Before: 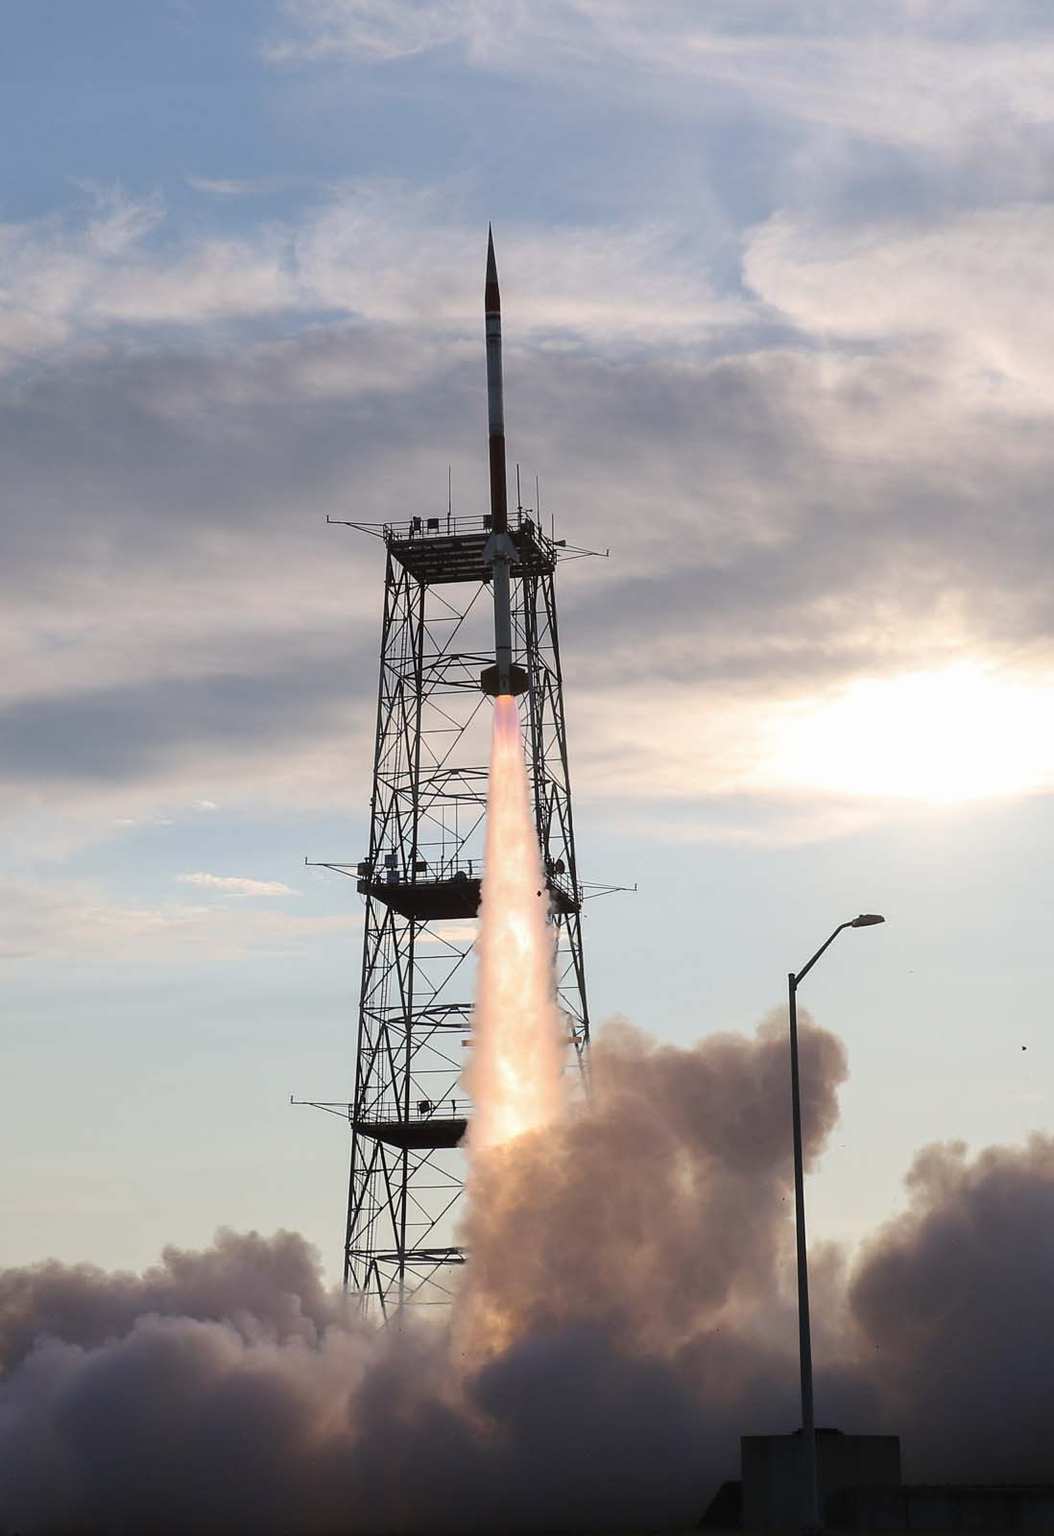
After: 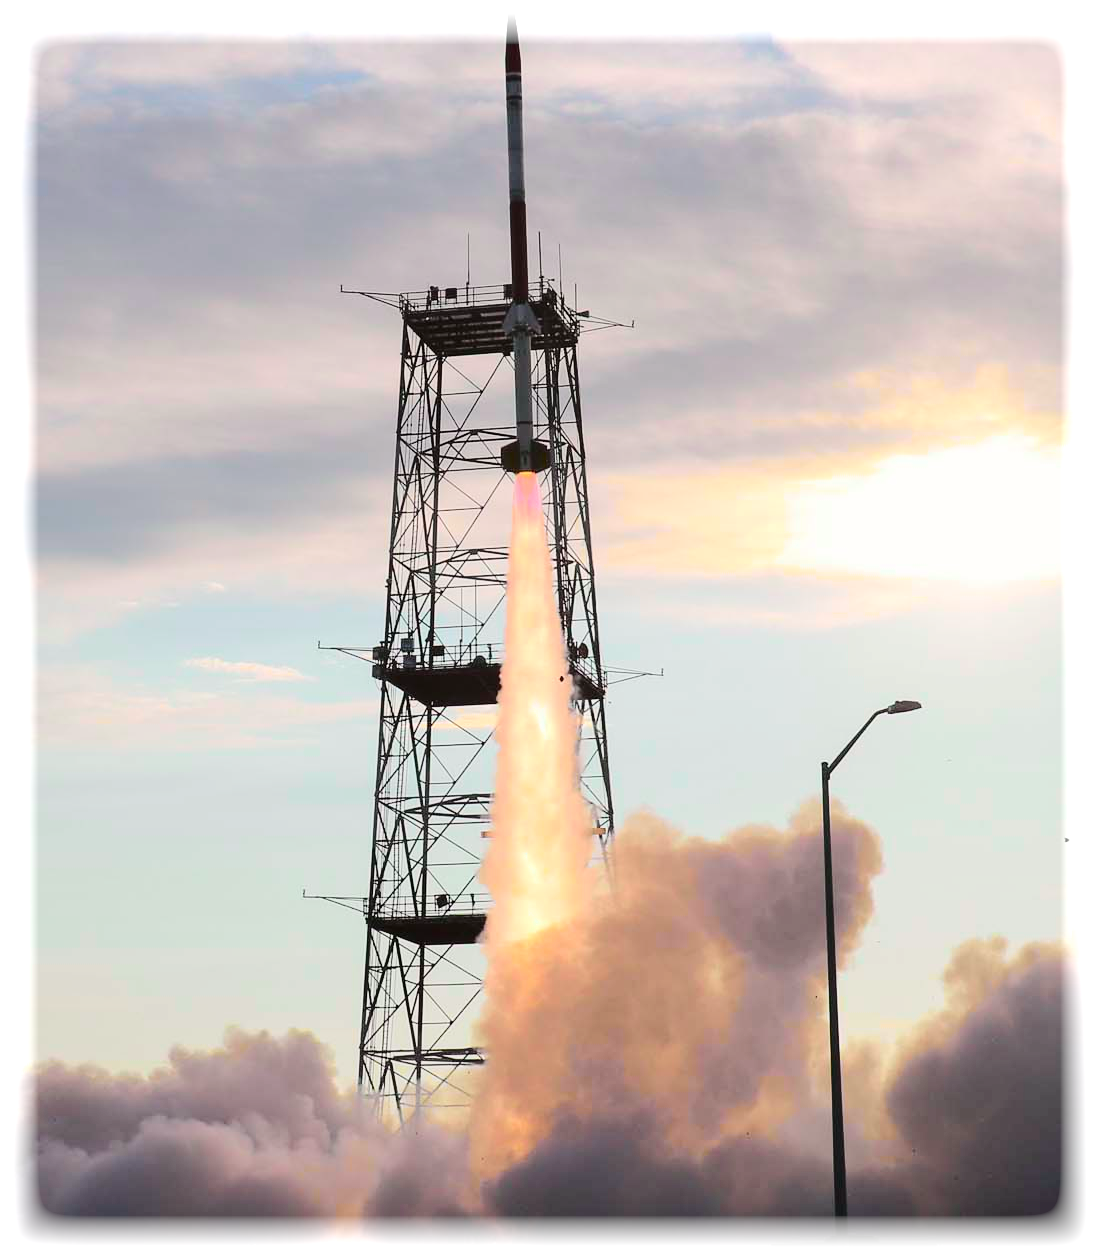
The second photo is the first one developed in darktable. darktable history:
tone curve: curves: ch0 [(0, 0) (0.131, 0.135) (0.288, 0.372) (0.451, 0.608) (0.612, 0.739) (0.736, 0.832) (1, 1)]; ch1 [(0, 0) (0.392, 0.398) (0.487, 0.471) (0.496, 0.493) (0.519, 0.531) (0.557, 0.591) (0.581, 0.639) (0.622, 0.711) (1, 1)]; ch2 [(0, 0) (0.388, 0.344) (0.438, 0.425) (0.476, 0.482) (0.502, 0.508) (0.524, 0.531) (0.538, 0.58) (0.58, 0.621) (0.613, 0.679) (0.655, 0.738) (1, 1)], color space Lab, independent channels, preserve colors none
vignetting: fall-off start 93%, fall-off radius 5%, brightness 1, saturation -0.49, automatic ratio true, width/height ratio 1.332, shape 0.04, unbound false
crop and rotate: top 15.774%, bottom 5.506%
